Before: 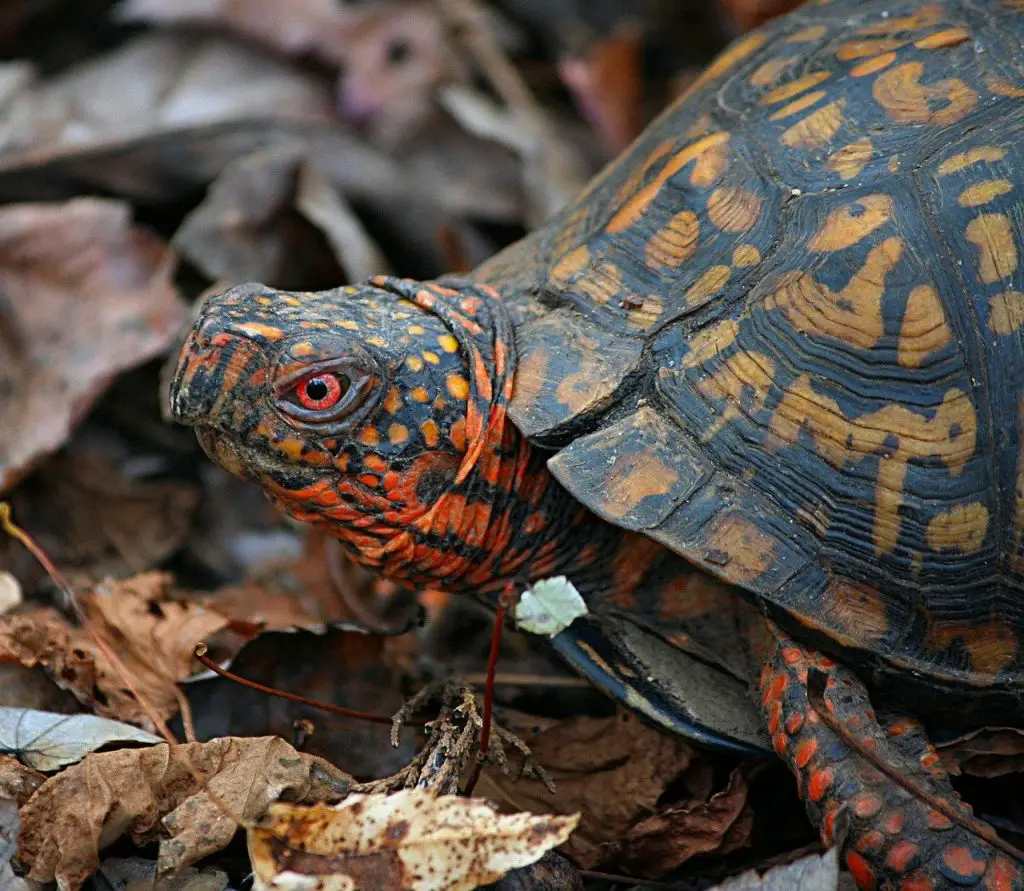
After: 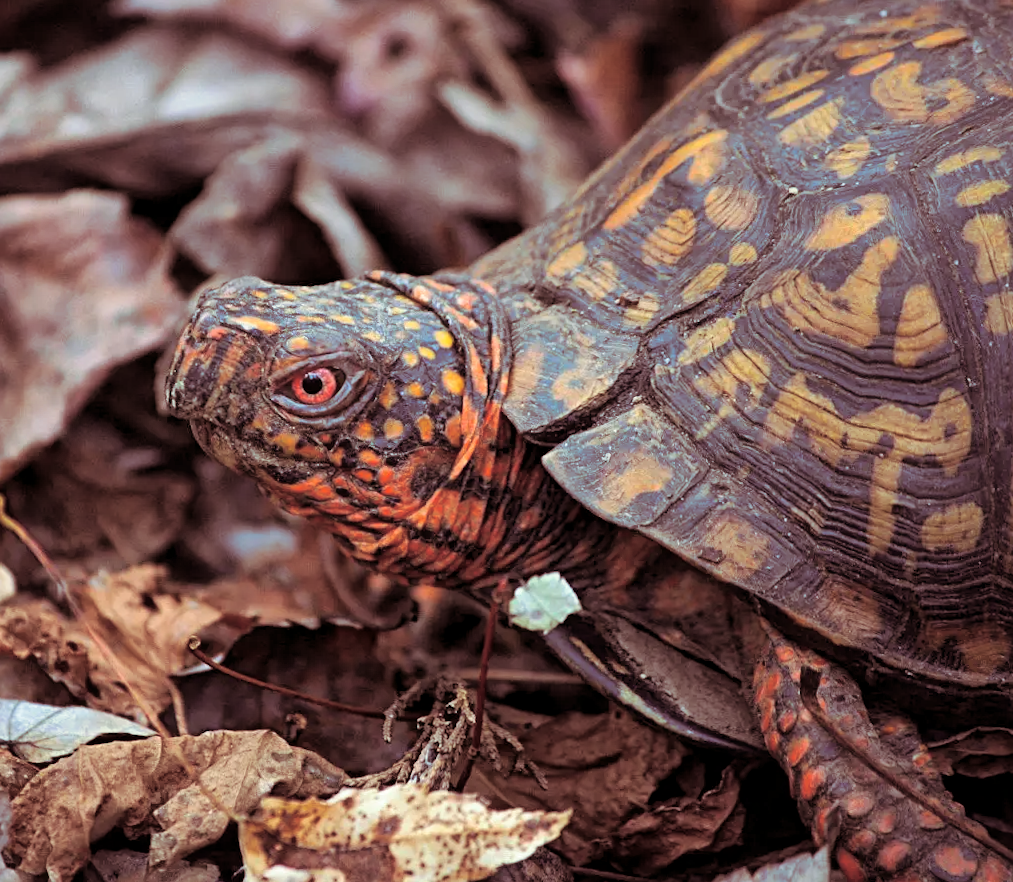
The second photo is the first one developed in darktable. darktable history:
split-toning: on, module defaults
crop and rotate: angle -0.5°
global tonemap: drago (1, 100), detail 1
